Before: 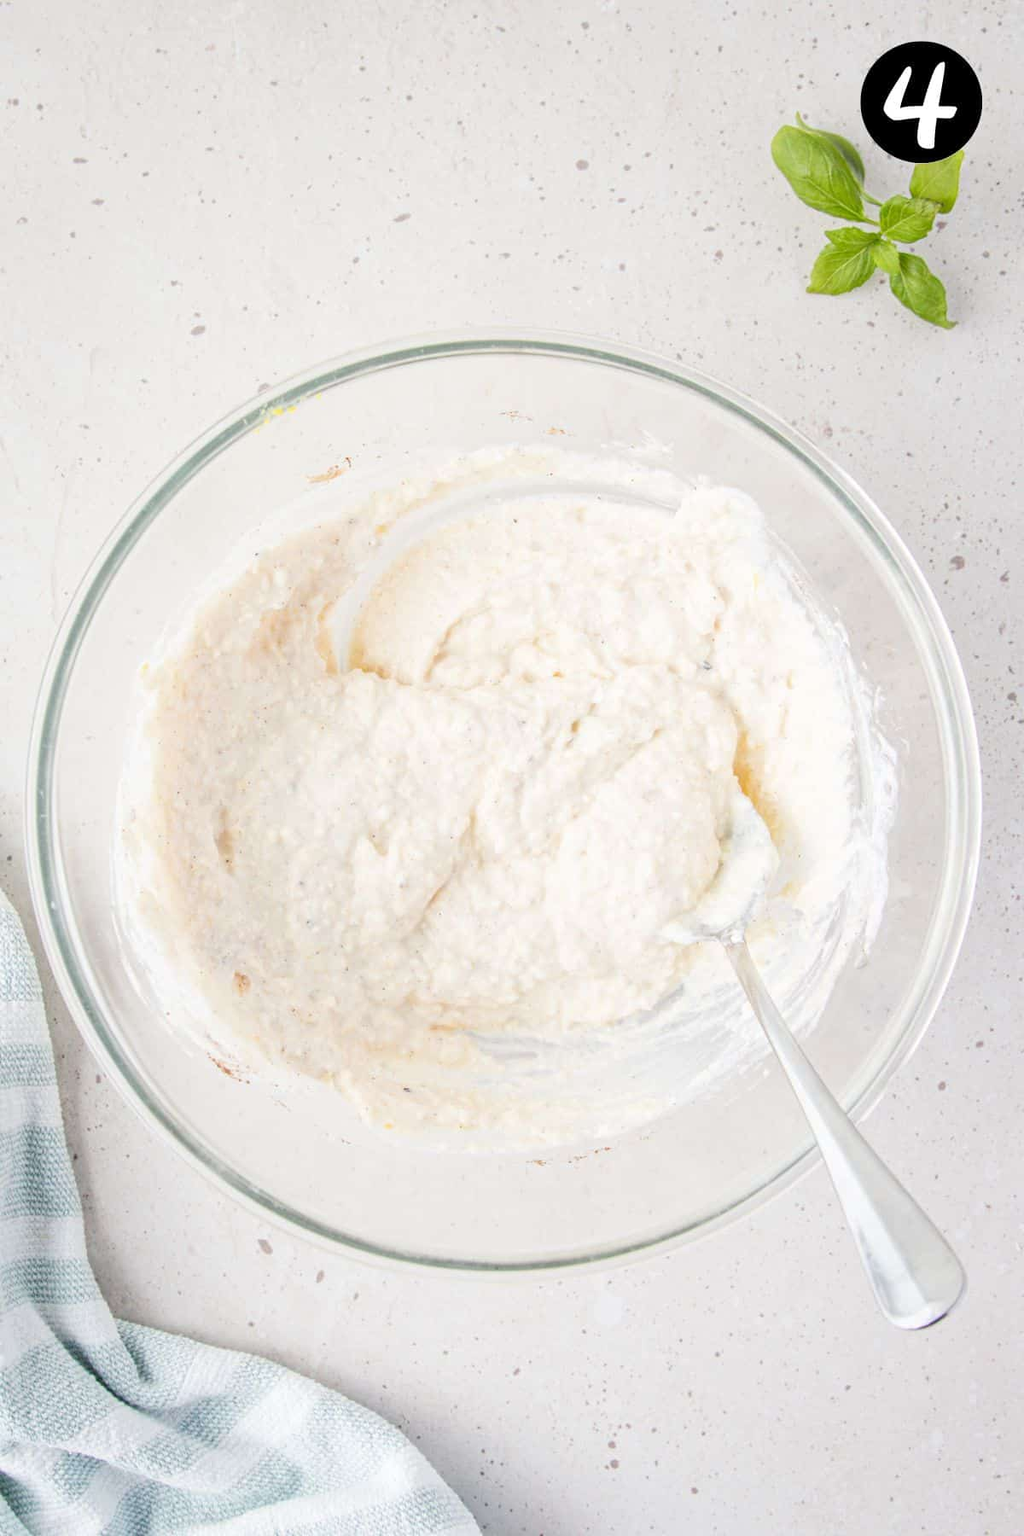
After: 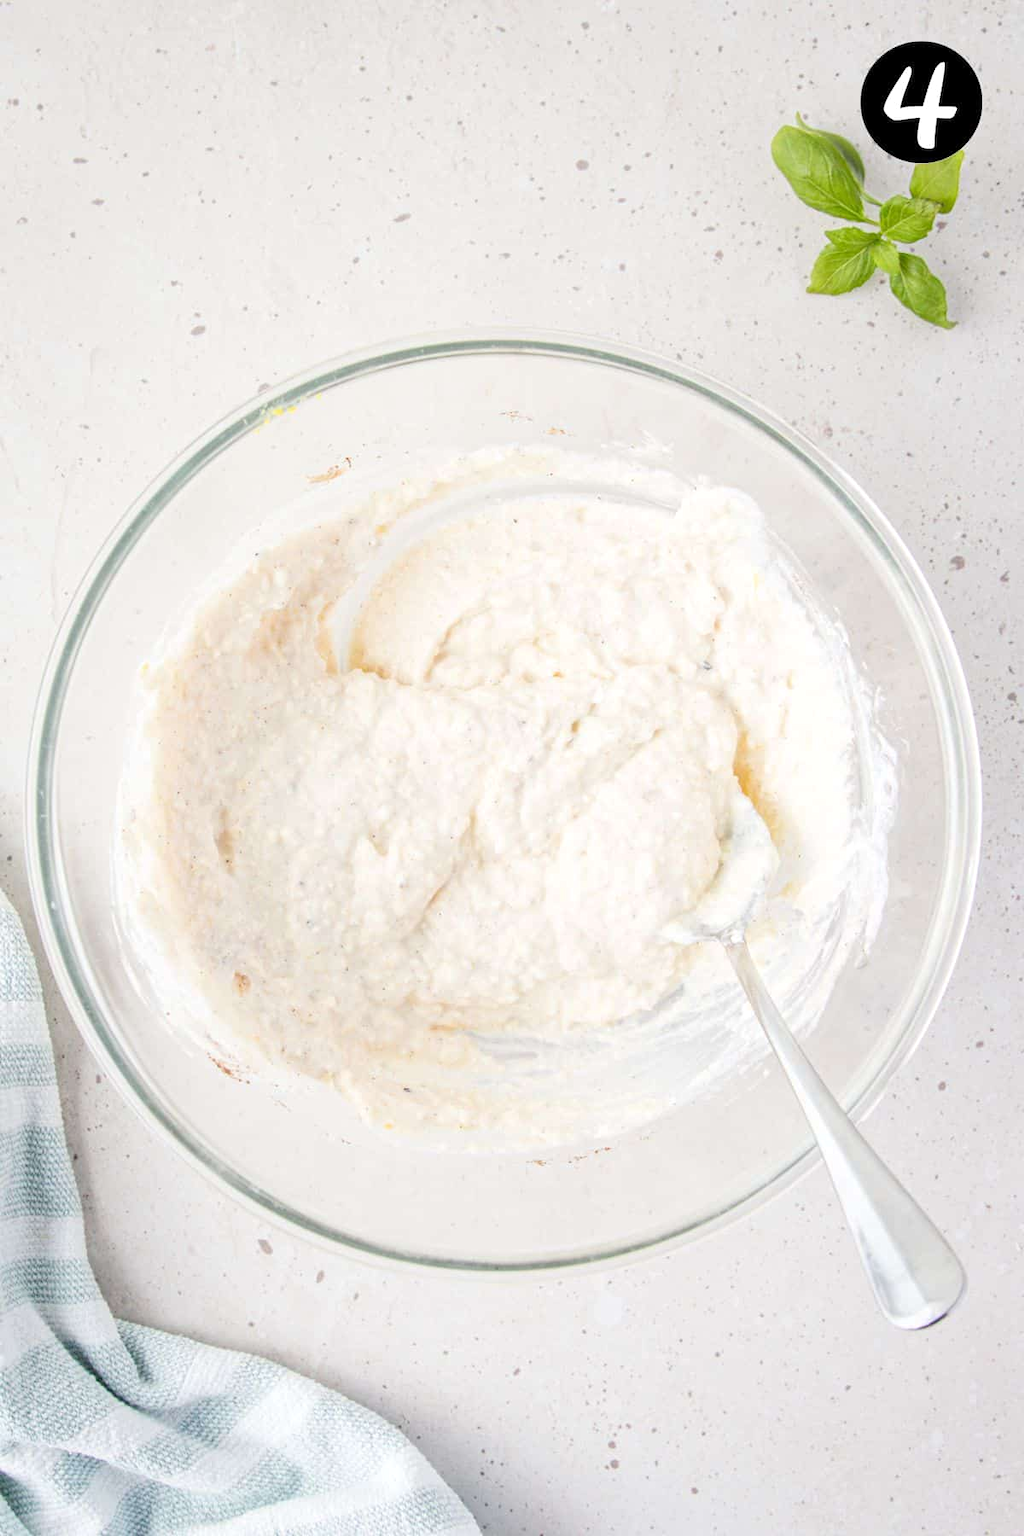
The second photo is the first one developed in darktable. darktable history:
levels: levels [0, 0.492, 0.984]
